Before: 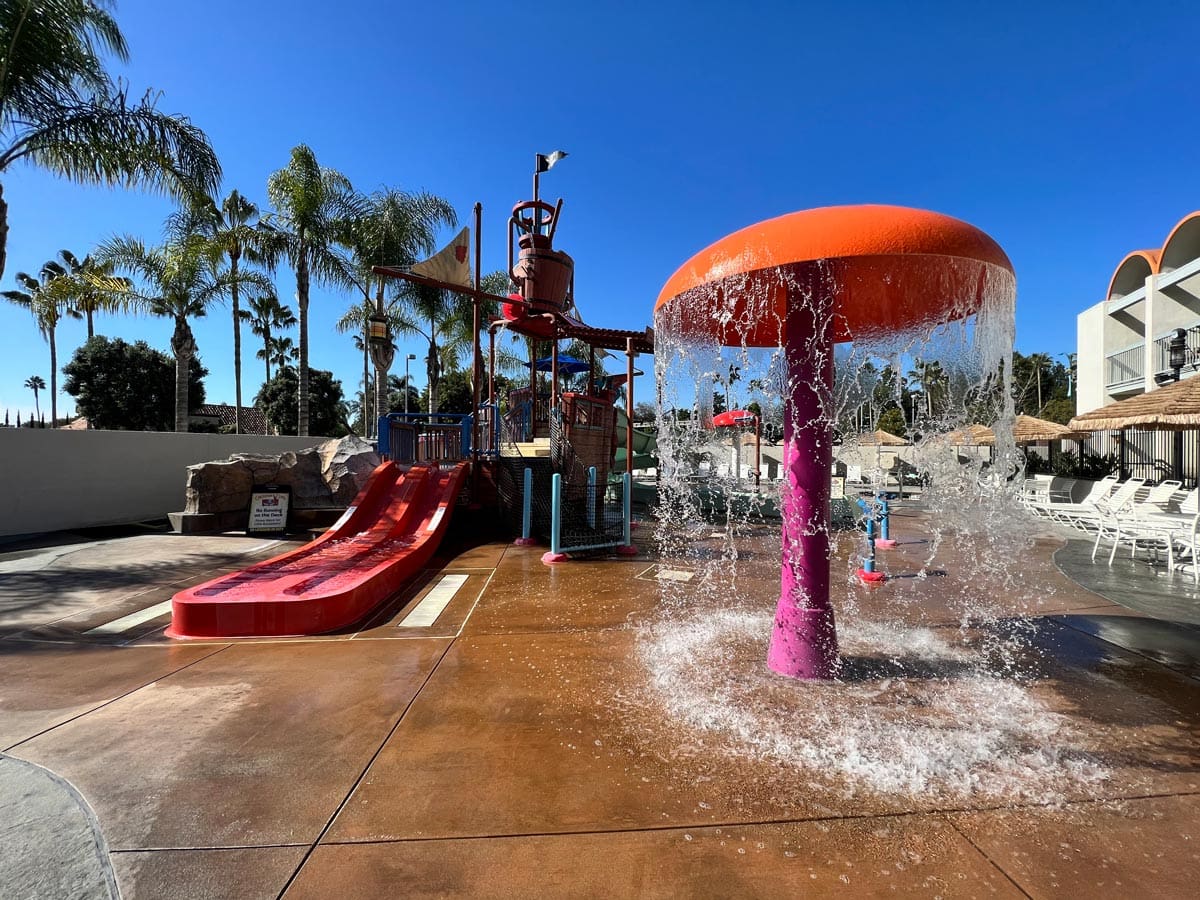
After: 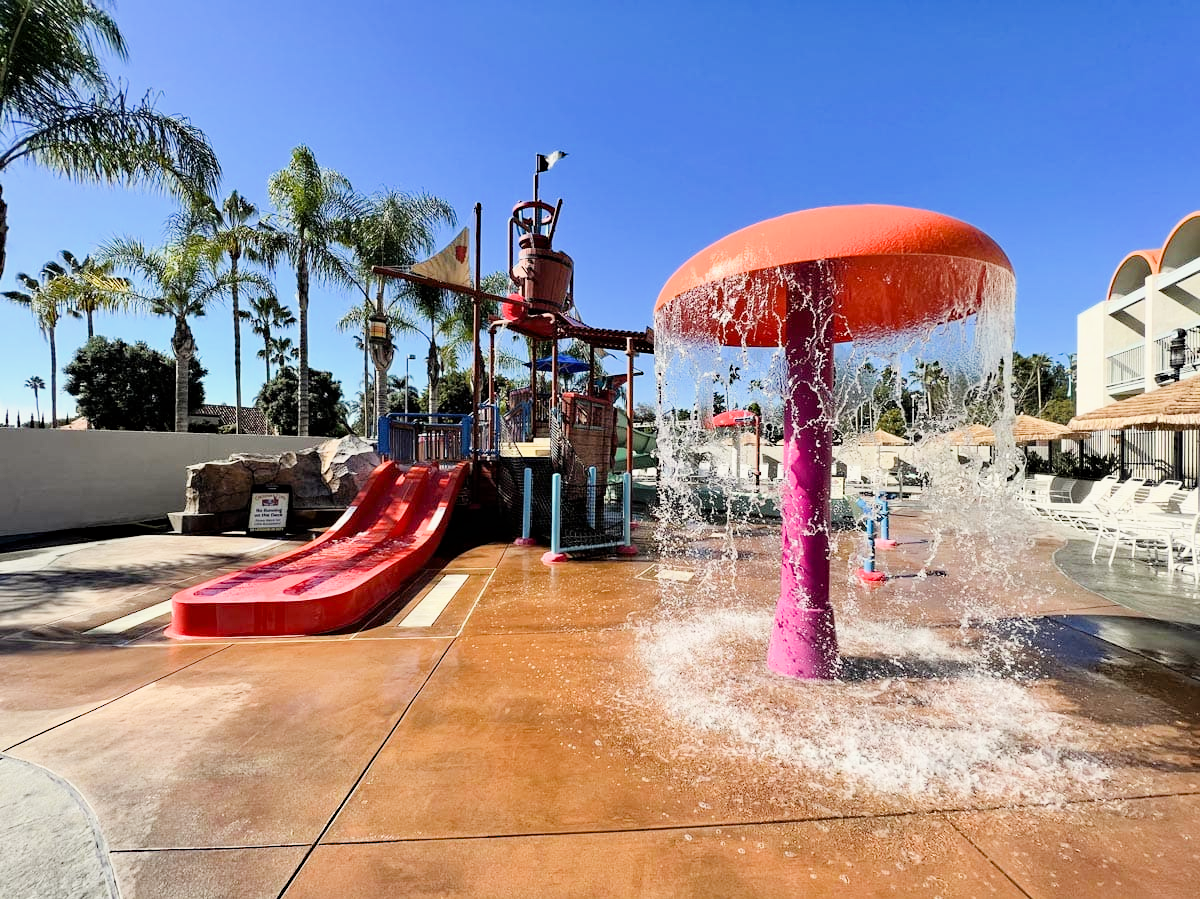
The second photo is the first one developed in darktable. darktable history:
exposure: black level correction 0, exposure 1.392 EV
filmic rgb: black relative exposure -7.65 EV, white relative exposure 4.56 EV, hardness 3.61
crop: bottom 0.071%
haze removal: compatibility mode true
color correction: highlights b* 3.02
